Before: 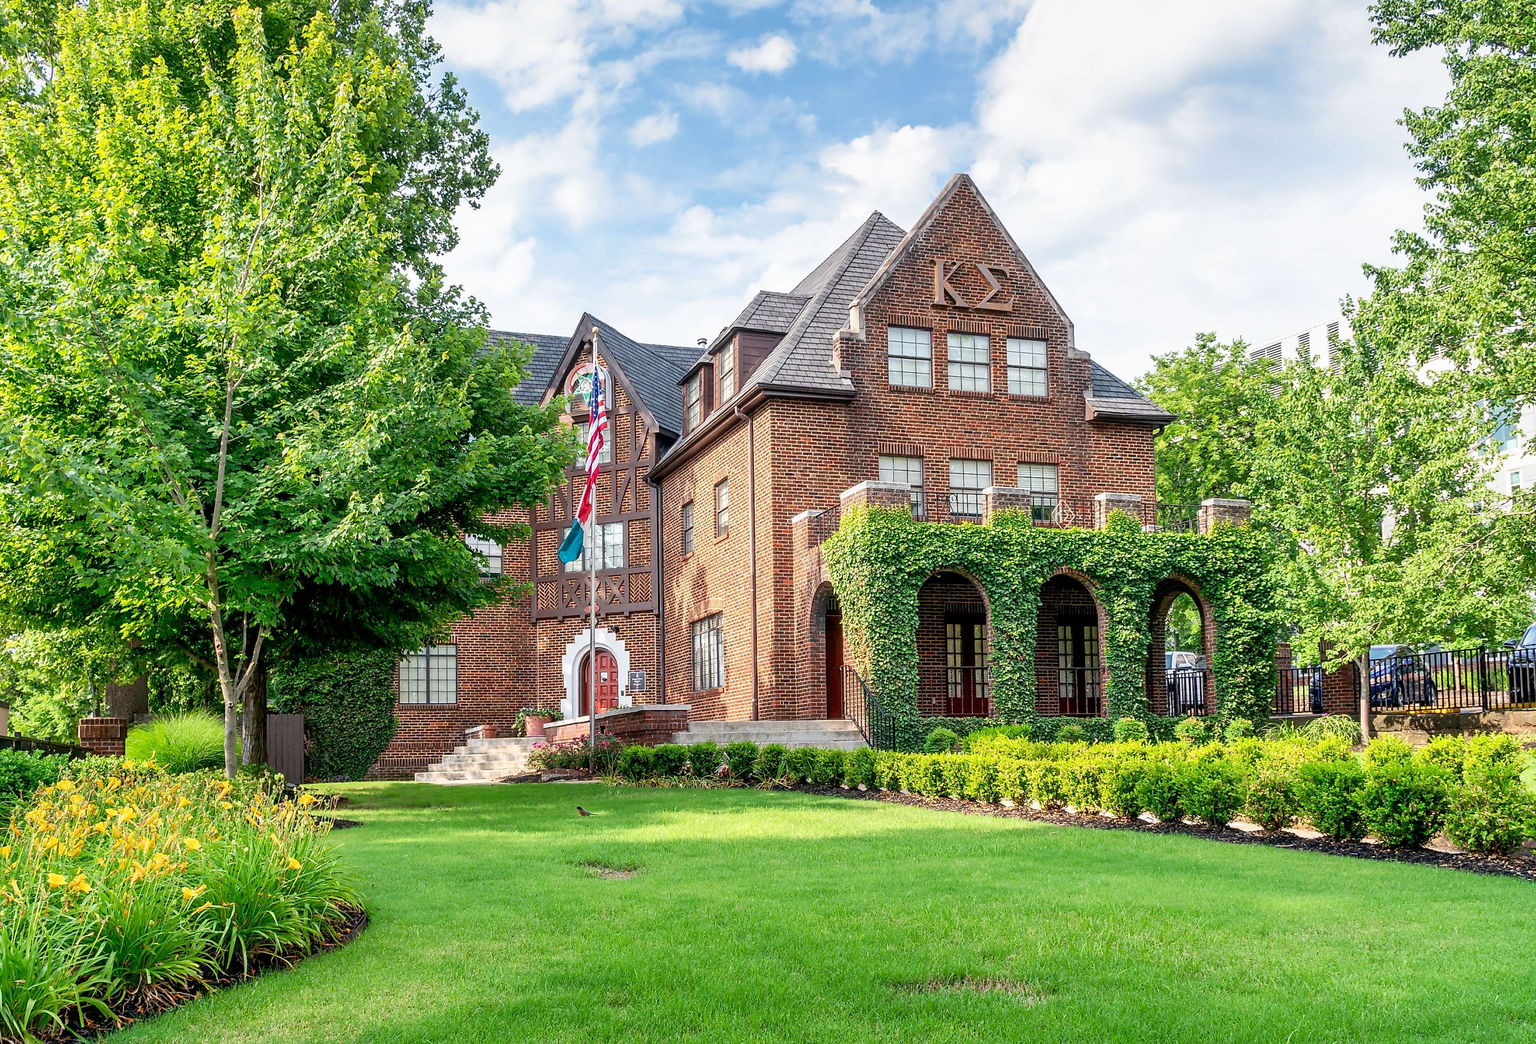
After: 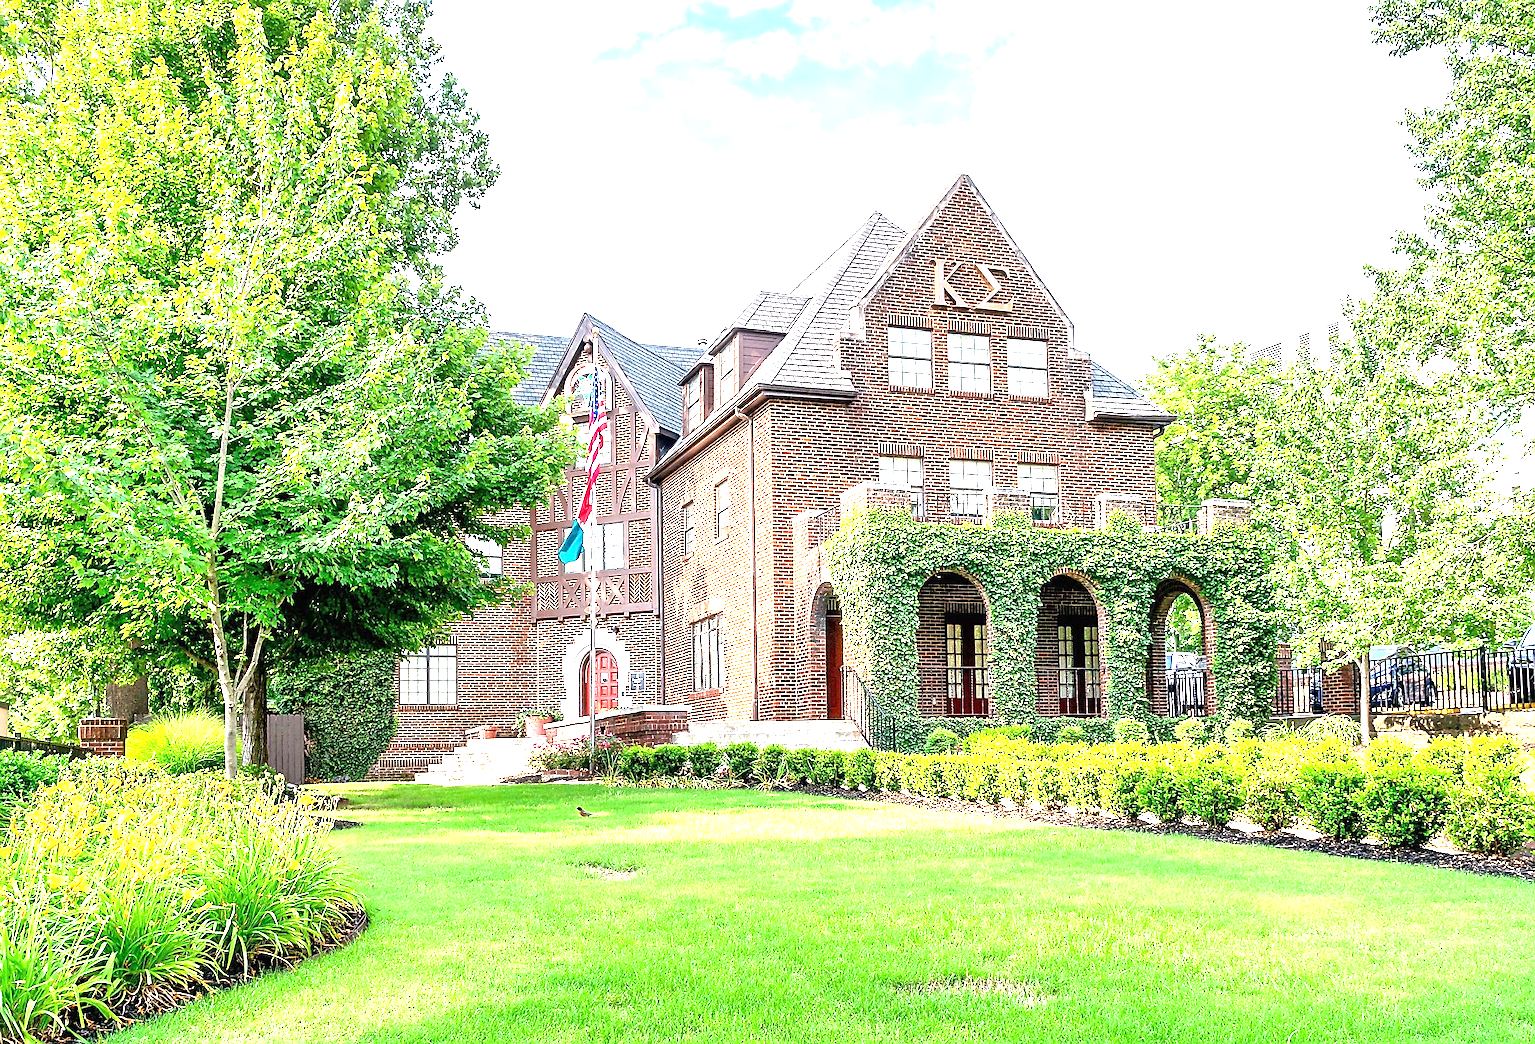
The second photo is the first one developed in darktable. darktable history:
sharpen: on, module defaults
exposure: black level correction 0, exposure 1.741 EV, compensate exposure bias true, compensate highlight preservation false
white balance: emerald 1
